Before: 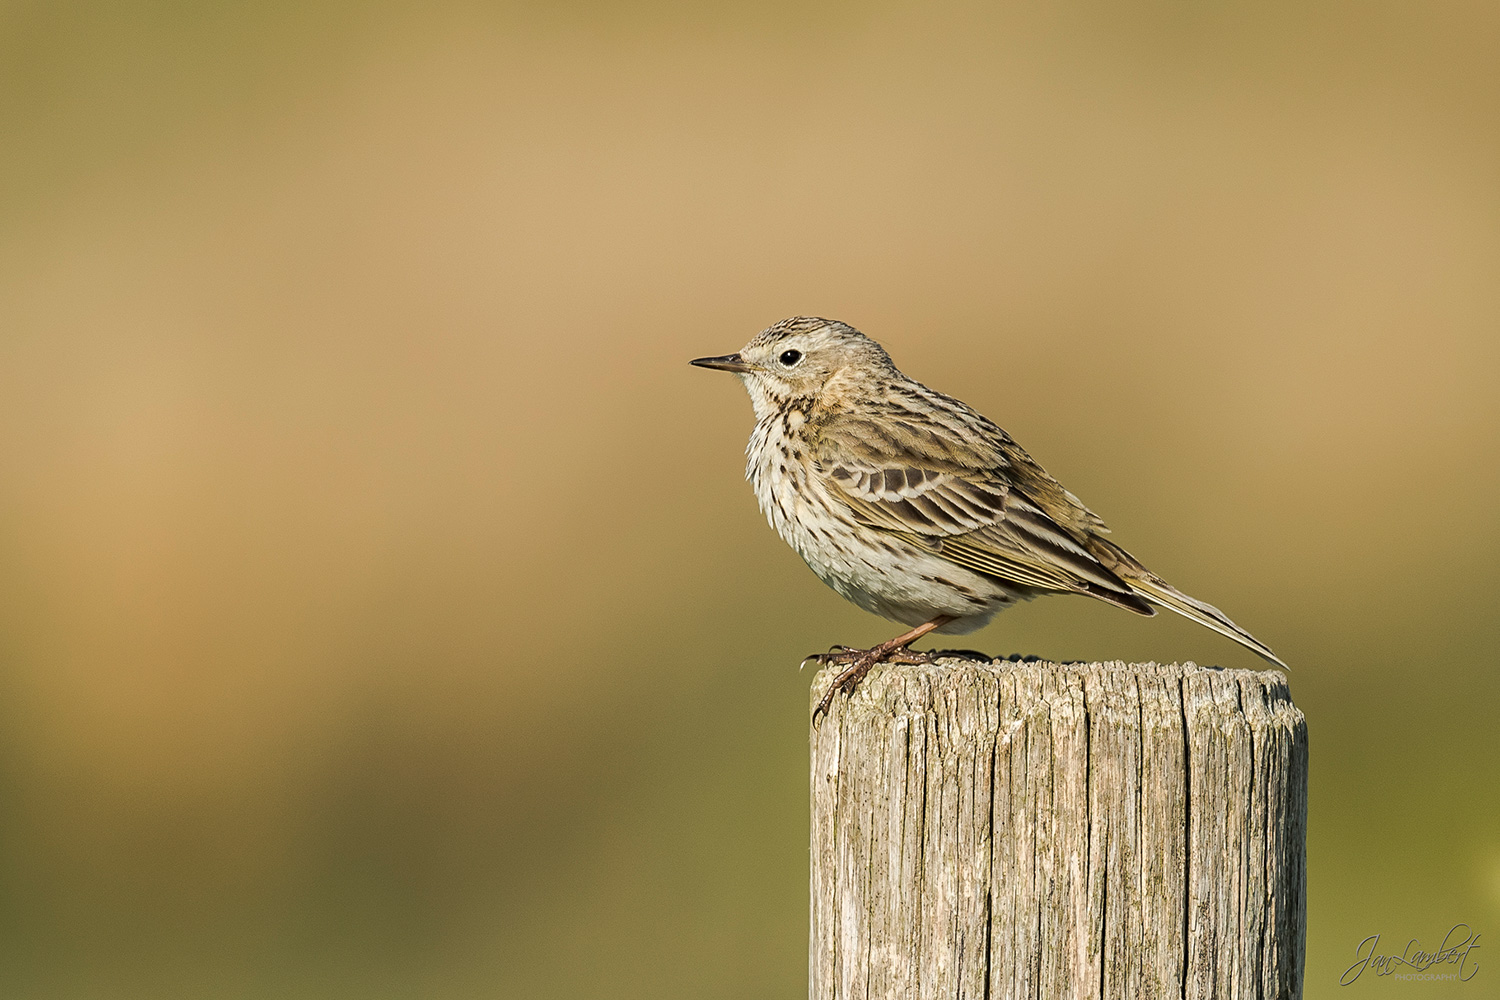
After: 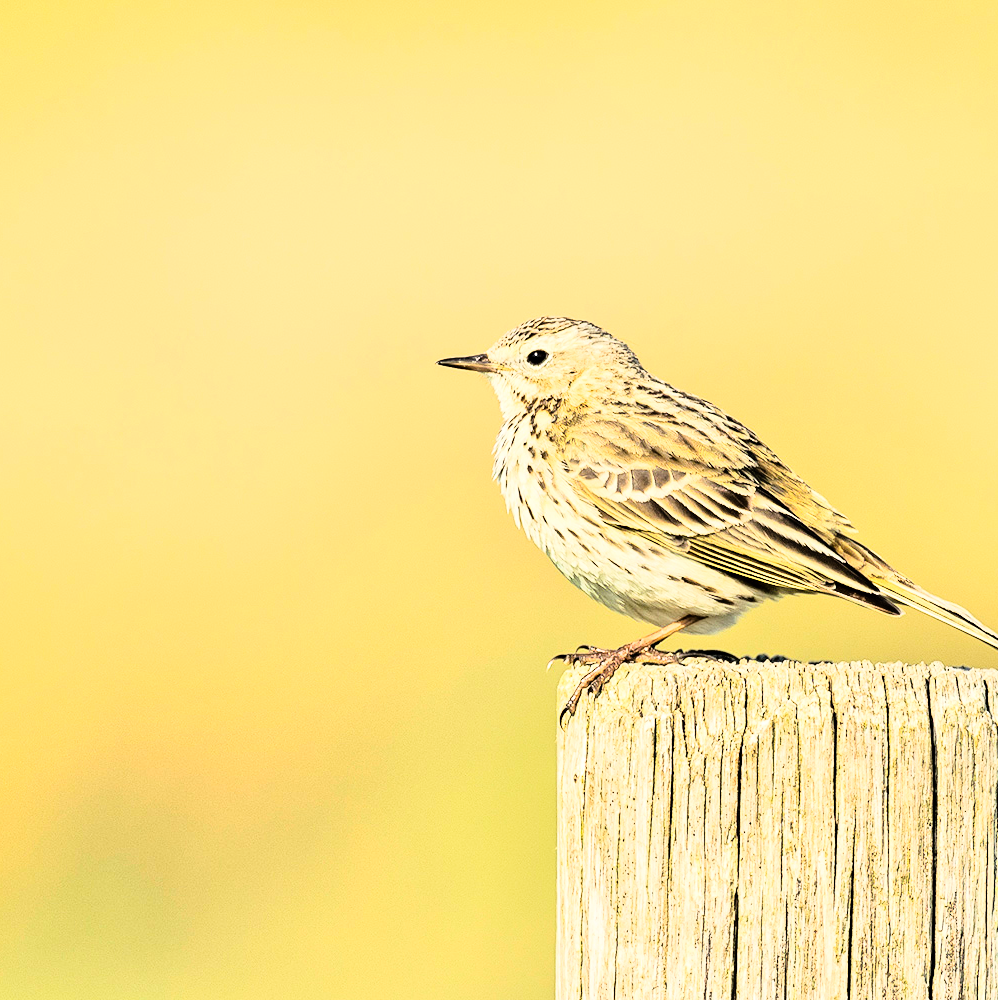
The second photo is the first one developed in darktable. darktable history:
rgb curve: curves: ch0 [(0, 0) (0.21, 0.15) (0.24, 0.21) (0.5, 0.75) (0.75, 0.96) (0.89, 0.99) (1, 1)]; ch1 [(0, 0.02) (0.21, 0.13) (0.25, 0.2) (0.5, 0.67) (0.75, 0.9) (0.89, 0.97) (1, 1)]; ch2 [(0, 0.02) (0.21, 0.13) (0.25, 0.2) (0.5, 0.67) (0.75, 0.9) (0.89, 0.97) (1, 1)], compensate middle gray true
tone equalizer: -7 EV 0.15 EV, -6 EV 0.6 EV, -5 EV 1.15 EV, -4 EV 1.33 EV, -3 EV 1.15 EV, -2 EV 0.6 EV, -1 EV 0.15 EV, mask exposure compensation -0.5 EV
color balance rgb: perceptual saturation grading › global saturation 10%, global vibrance 10%
crop: left 16.899%, right 16.556%
